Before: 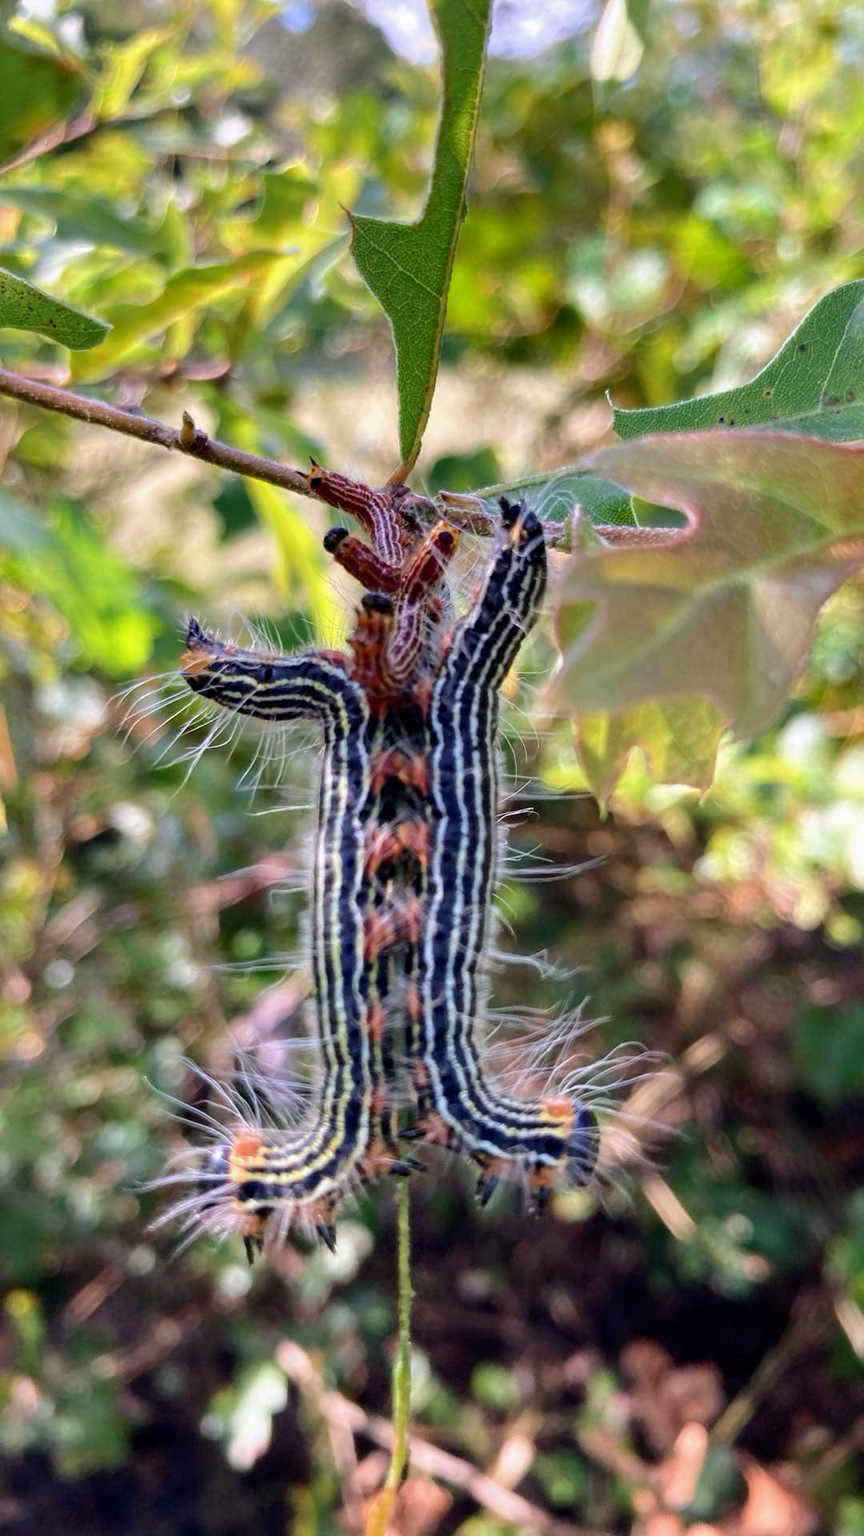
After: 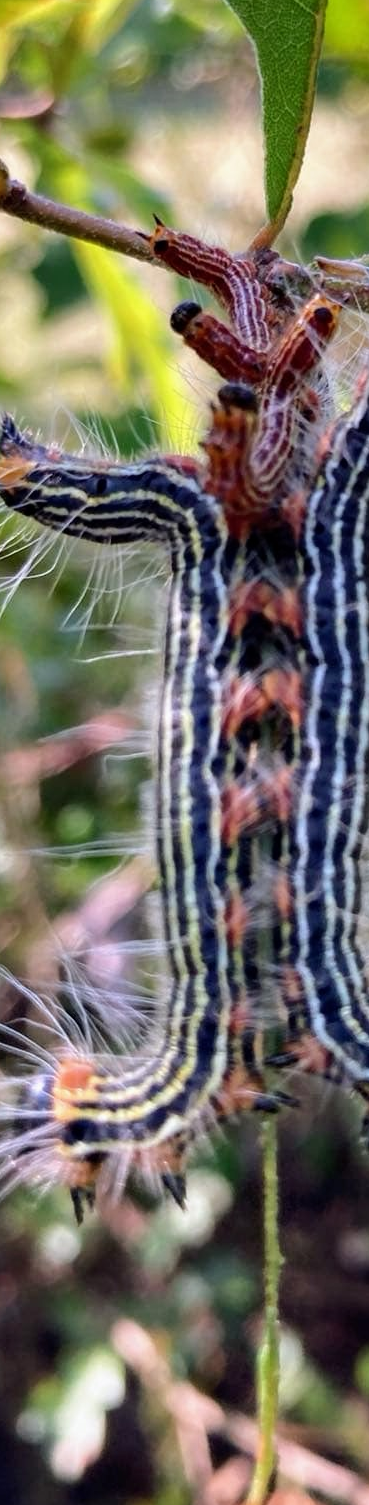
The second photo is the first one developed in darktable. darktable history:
crop and rotate: left 21.673%, top 18.598%, right 44.147%, bottom 2.976%
